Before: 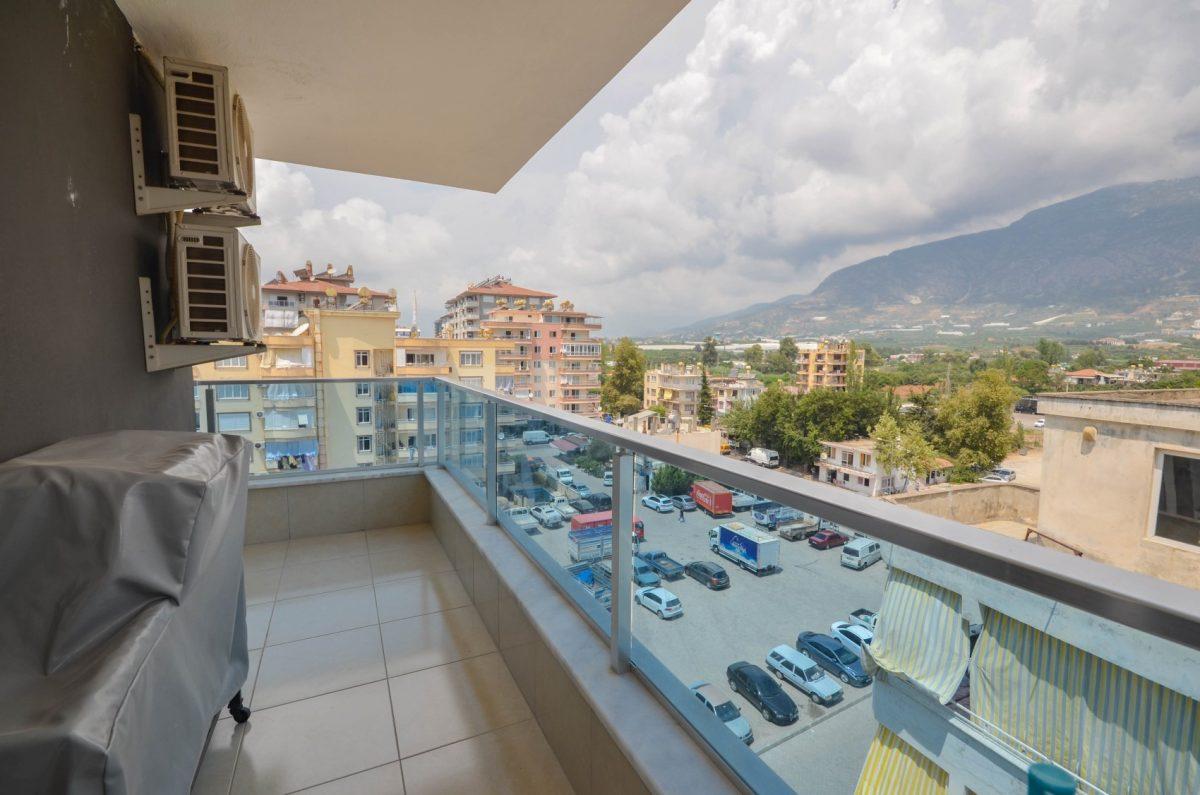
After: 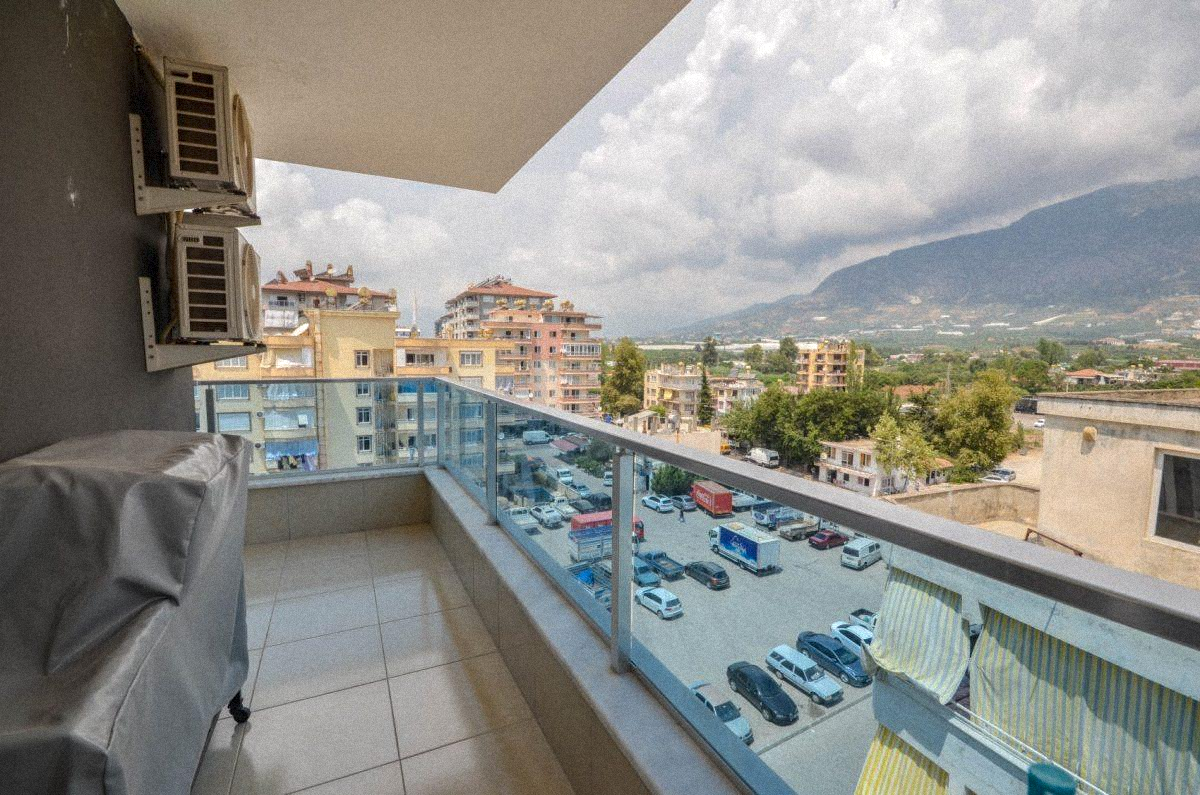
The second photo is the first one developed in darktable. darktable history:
local contrast: on, module defaults
grain: mid-tones bias 0%
